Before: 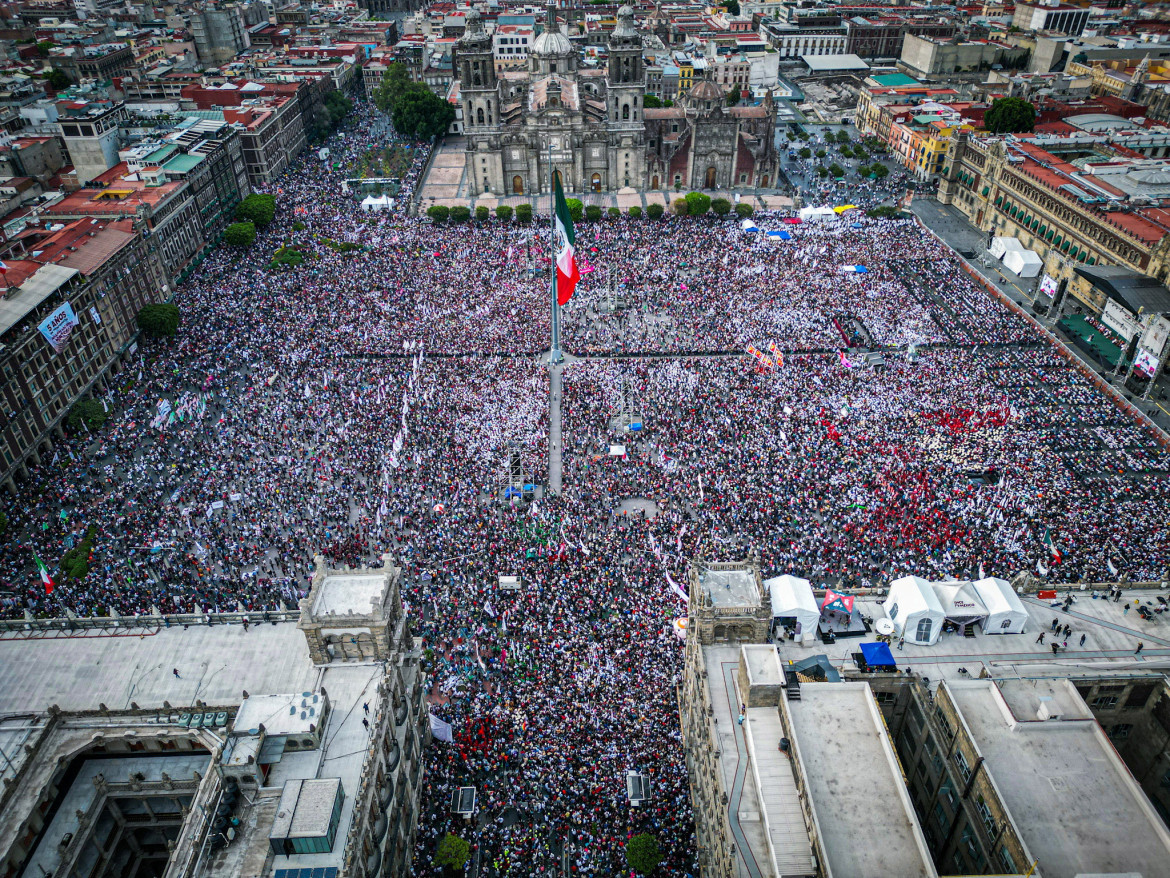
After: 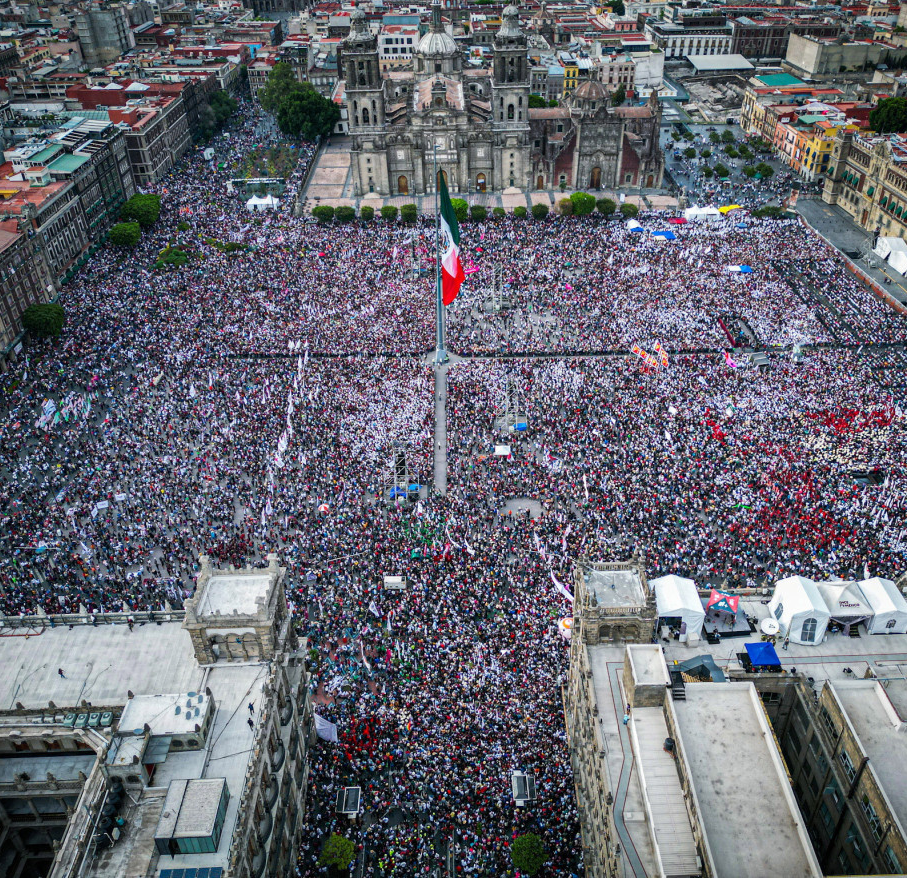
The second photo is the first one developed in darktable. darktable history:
crop: left 9.899%, right 12.541%
